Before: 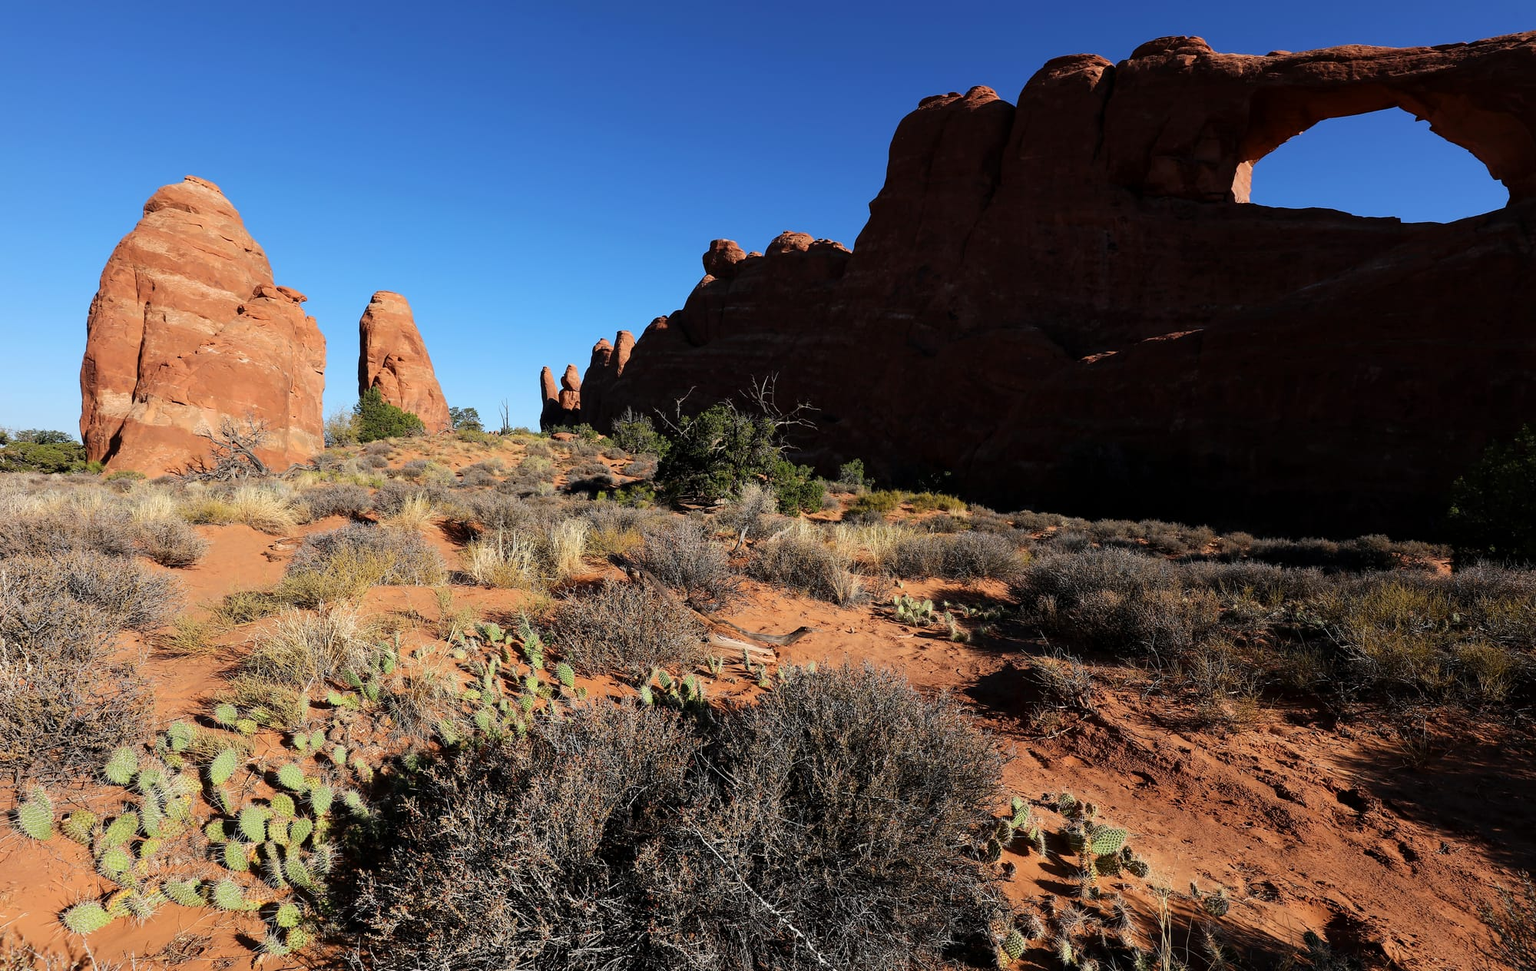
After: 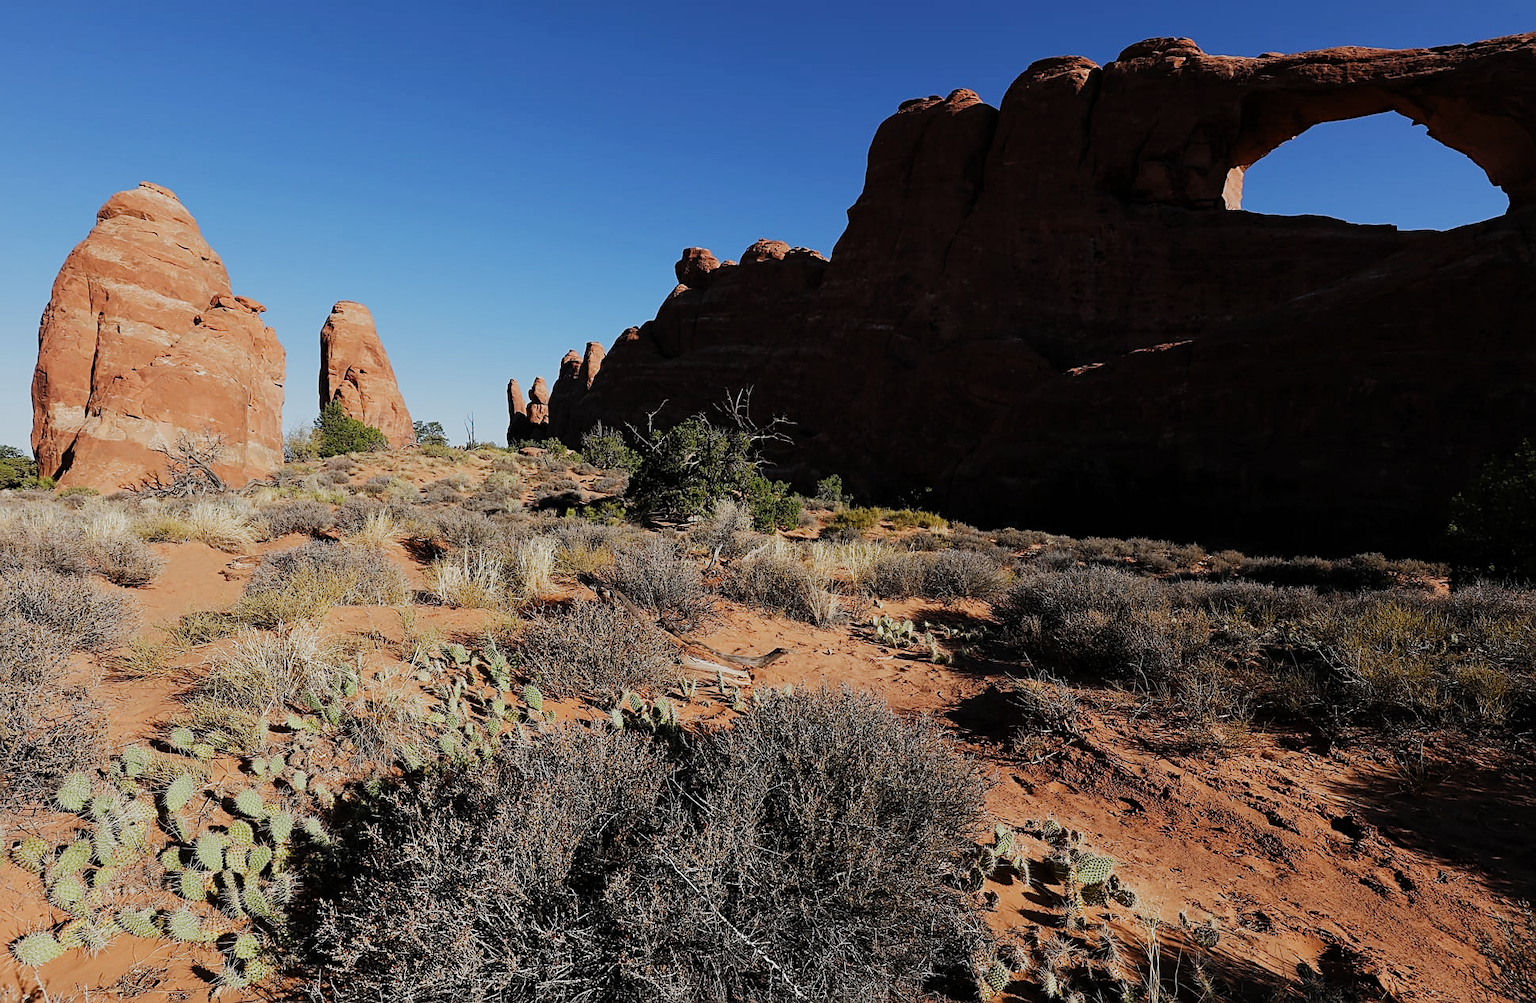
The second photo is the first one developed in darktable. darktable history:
filmic rgb: black relative exposure -11.31 EV, white relative exposure 3.21 EV, threshold 5.96 EV, hardness 6.73, preserve chrominance no, color science v5 (2021), iterations of high-quality reconstruction 0, contrast in shadows safe, contrast in highlights safe, enable highlight reconstruction true
sharpen: on, module defaults
crop and rotate: left 3.291%
